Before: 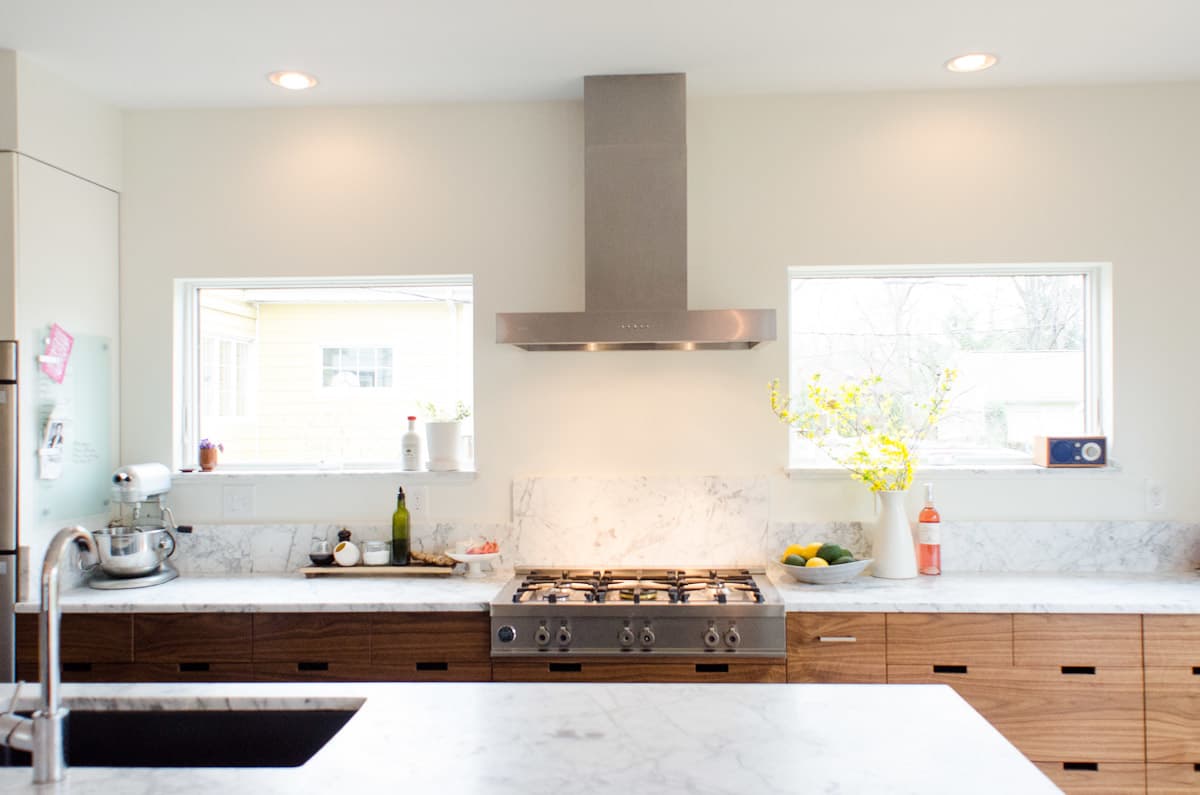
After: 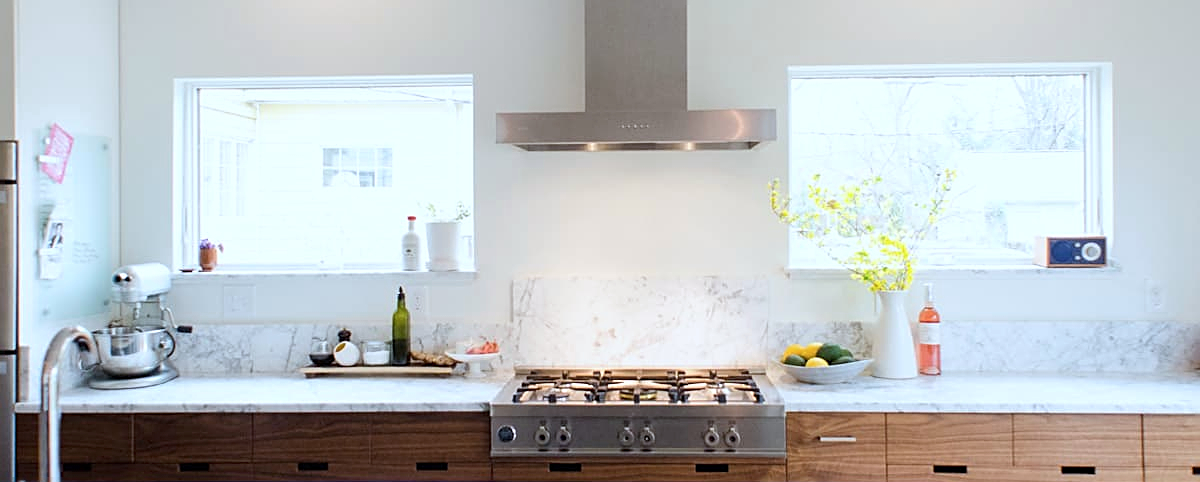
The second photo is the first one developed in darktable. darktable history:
crop and rotate: top 25.357%, bottom 13.942%
color calibration: illuminant custom, x 0.368, y 0.373, temperature 4330.32 K
sharpen: on, module defaults
